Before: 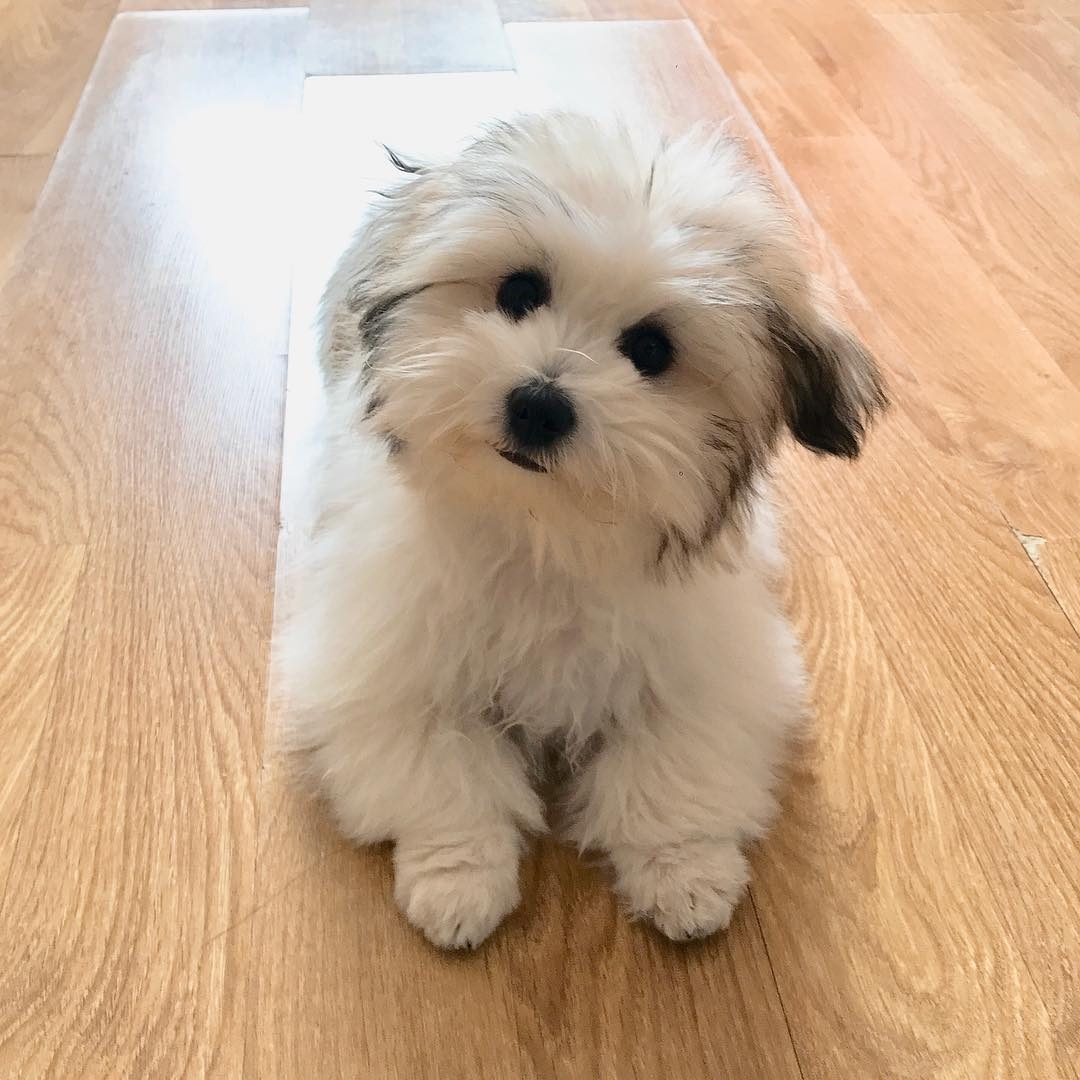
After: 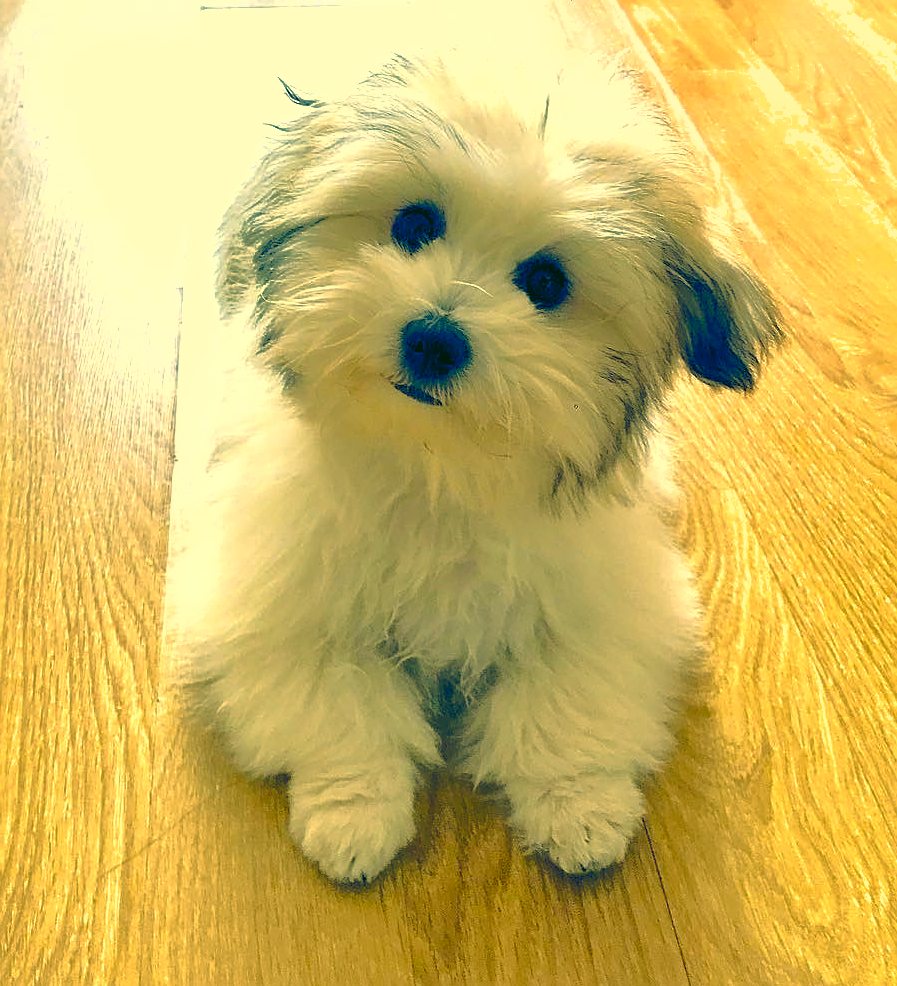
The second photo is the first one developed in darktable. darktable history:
exposure: exposure 0.558 EV, compensate highlight preservation false
shadows and highlights: on, module defaults
sharpen: on, module defaults
base curve: curves: ch0 [(0, 0) (0.472, 0.455) (1, 1)], preserve colors none
color correction: highlights a* 1.89, highlights b* 34.2, shadows a* -36.53, shadows b* -5.58
color balance rgb: global offset › luminance -0.293%, global offset › chroma 0.303%, global offset › hue 261.46°, perceptual saturation grading › global saturation 20%, perceptual saturation grading › highlights -14.28%, perceptual saturation grading › shadows 49.686%, perceptual brilliance grading › mid-tones 10.797%, perceptual brilliance grading › shadows 15.413%
crop: left 9.773%, top 6.221%, right 7.15%, bottom 2.418%
